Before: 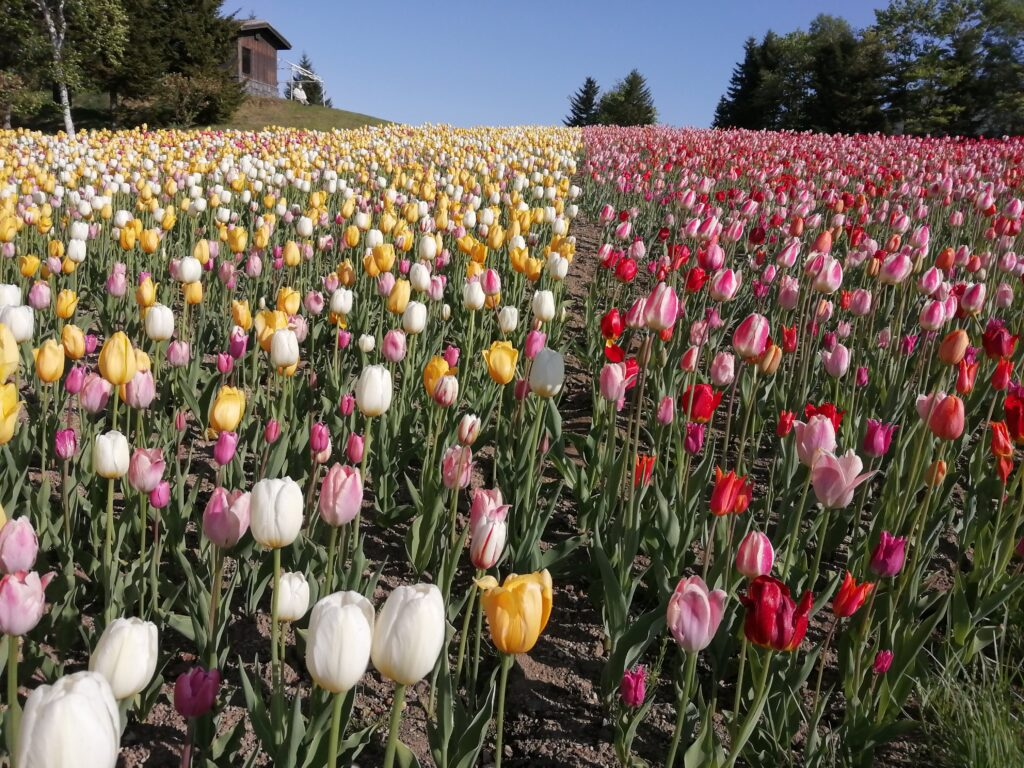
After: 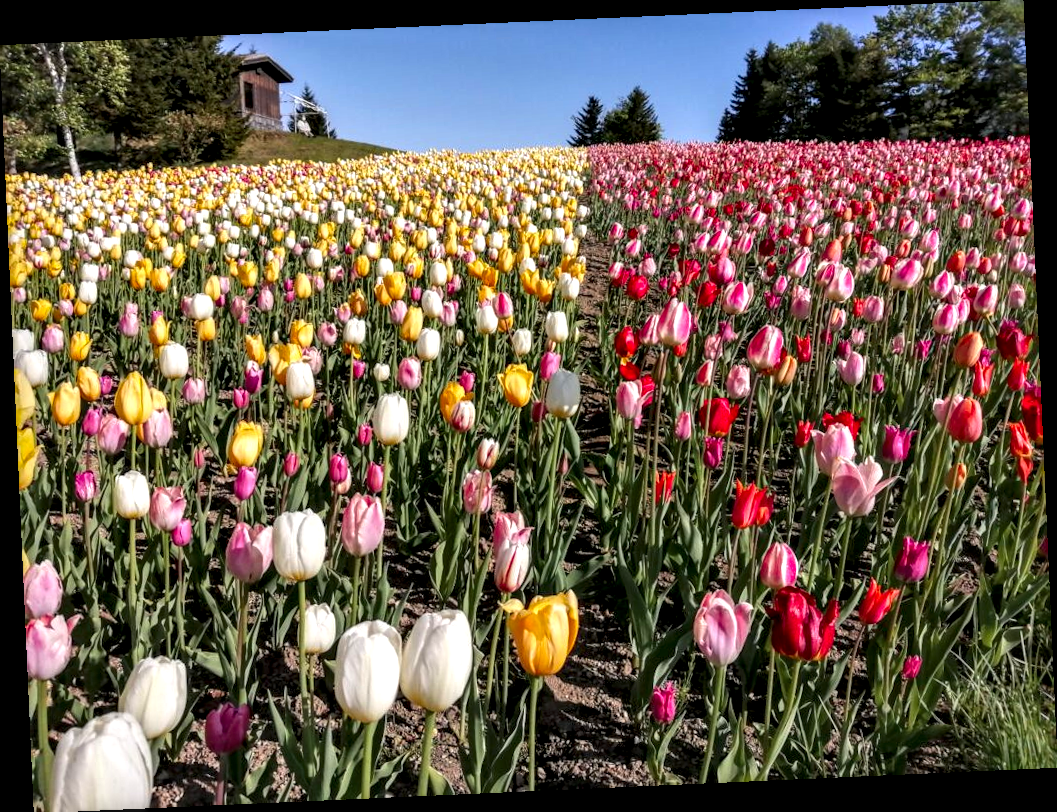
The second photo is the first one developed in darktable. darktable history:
rotate and perspective: rotation -2.56°, automatic cropping off
color correction: saturation 1.34
local contrast: highlights 19%, detail 186%
